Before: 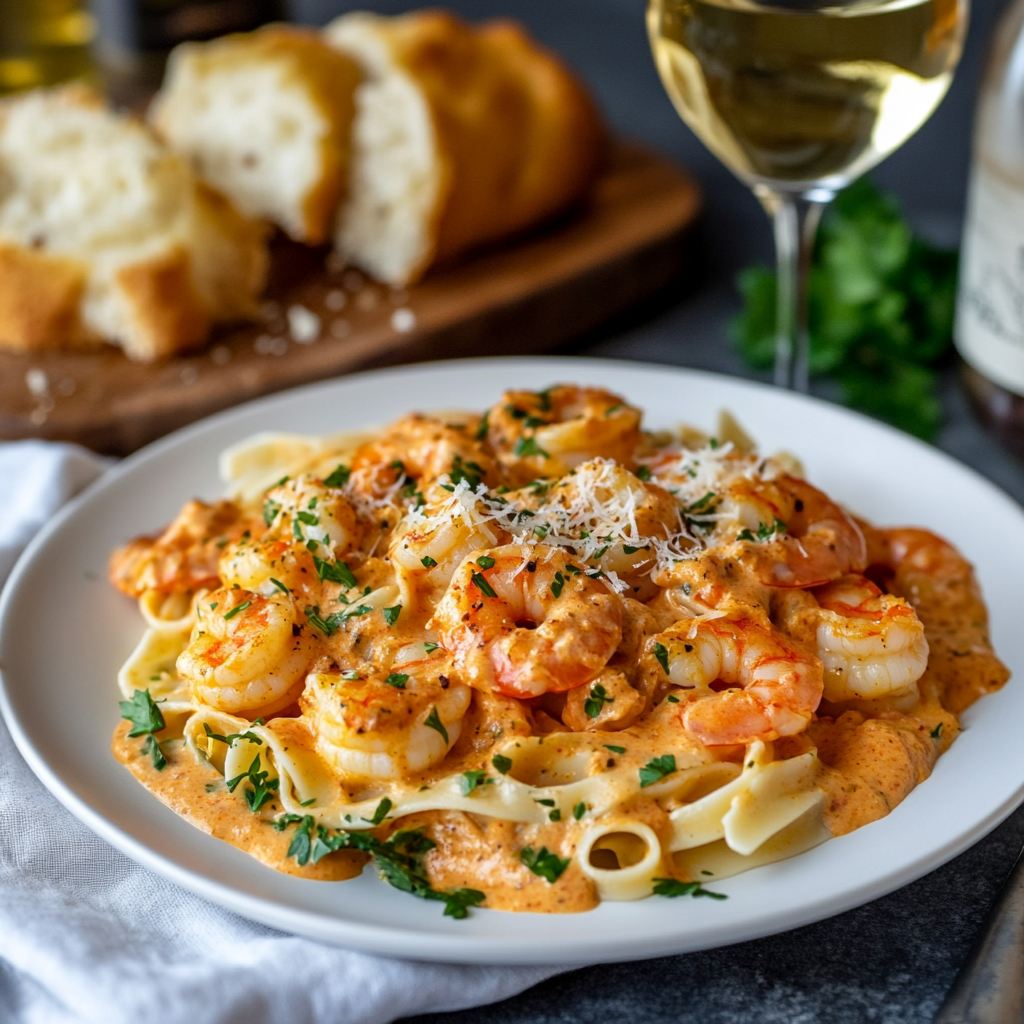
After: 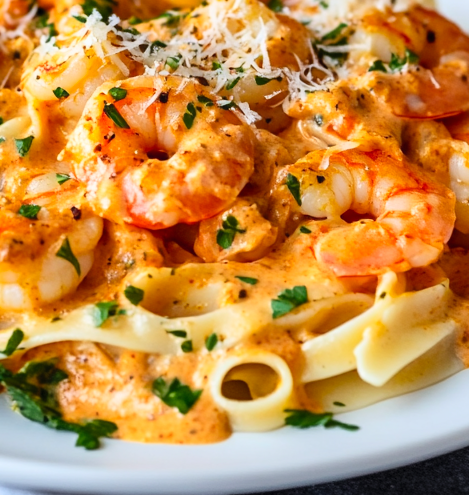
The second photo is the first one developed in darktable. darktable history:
contrast brightness saturation: contrast 0.2, brightness 0.16, saturation 0.22
crop: left 35.976%, top 45.819%, right 18.162%, bottom 5.807%
